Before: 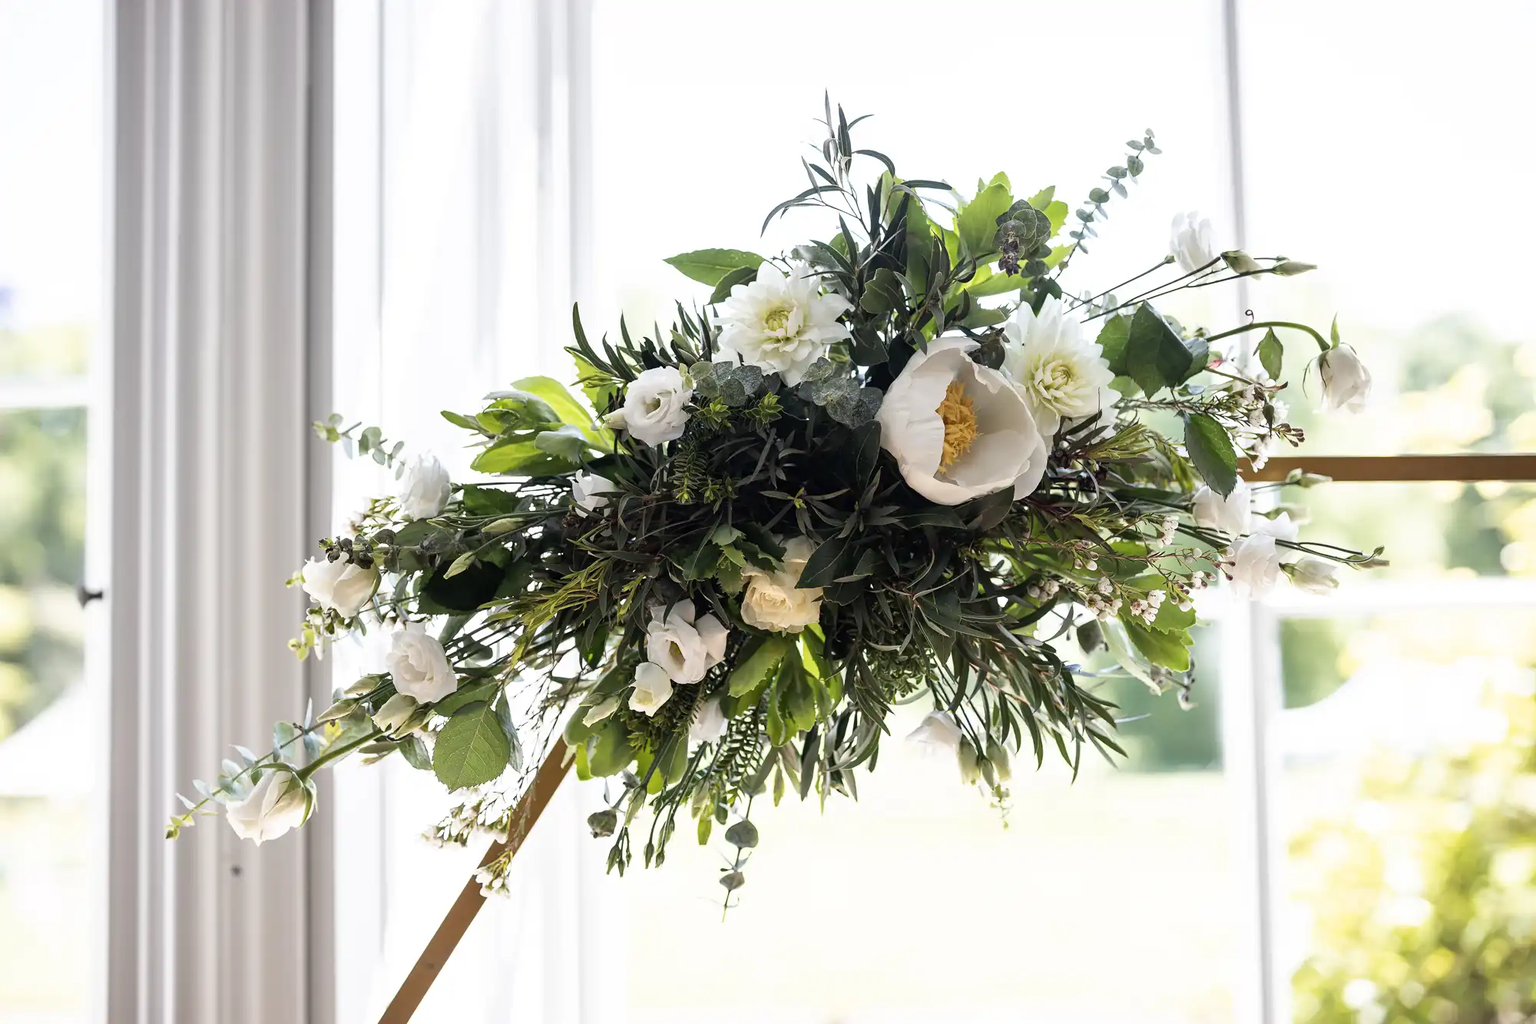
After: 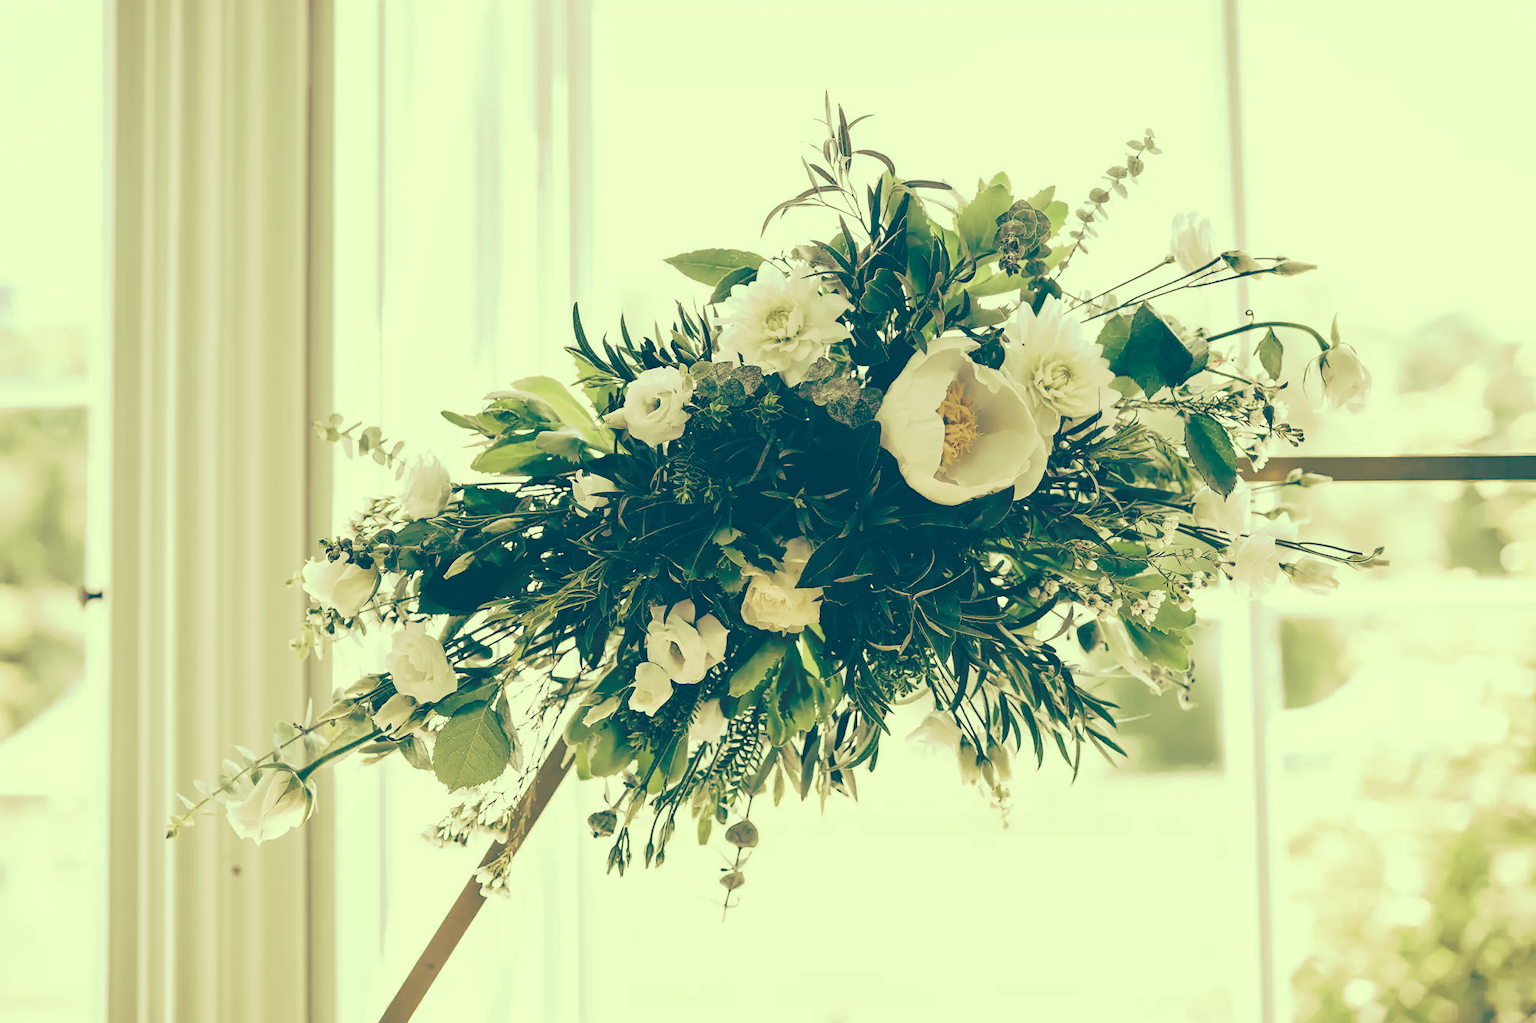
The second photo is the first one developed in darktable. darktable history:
tone curve: curves: ch0 [(0, 0) (0.003, 0.199) (0.011, 0.199) (0.025, 0.199) (0.044, 0.205) (0.069, 0.215) (0.1, 0.225) (0.136, 0.235) (0.177, 0.25) (0.224, 0.275) (0.277, 0.335) (0.335, 0.413) (0.399, 0.508) (0.468, 0.592) (0.543, 0.671) (0.623, 0.734) (0.709, 0.799) (0.801, 0.851) (0.898, 0.895) (1, 1)], preserve colors none
color look up table: target L [88.97, 92.72, 81.05, 70.03, 68.99, 58.12, 43.91, 47.13, 20.27, 201.17, 81.95, 75.04, 70.18, 62.7, 59.61, 62.45, 52.71, 53.78, 45.87, 45.71, 28.07, 14.83, 5.426, 96.97, 91.24, 73.23, 75.97, 71.37, 89.01, 69.92, 68.41, 65.24, 72.76, 51.28, 54.74, 43.5, 40.84, 38.04, 33.09, 17.64, 28.28, 12.37, 4.246, 83.79, 70.4, 66.26, 43.83, 49.25, 18.68], target a [-23.49, -15.82, -50.87, -55.38, -26.46, -52.76, -35.03, -29.56, -44.44, 0, -3.744, -7.246, 15.52, 24.72, 7.139, 33.6, 1.043, 15.54, 24.26, 36.94, -9.183, -23.84, -11.96, -10.3, -6.06, -12.44, 11.27, -17.8, -3.775, 20.43, -0.268, -5.756, 6.046, 5.52, 12.69, -4.125, 5.251, 28.12, -5.689, -49.18, 8.271, -33.64, -7.767, -56.38, -34.06, -39.12, -23.23, -7.735, -43.11], target b [60.11, 49.36, 57.66, 38.06, 42.51, 38.68, 21.94, 19.7, -9.465, -0.001, 44.79, 61.64, 48.3, 49.27, 37.57, 33.43, 21.87, 25.99, 27.62, 25.21, 3.219, -18.14, -33.35, 35.59, 35.99, 37.75, 37.67, 12.07, 36.74, 30, 29.2, 0.336, 13.13, 5.665, 14.27, -5.346, 5.766, 5.371, 2.555, -15.73, -18.27, -26.57, -35.9, 27.94, 35.75, 12.74, 9.221, 8.774, -14.48], num patches 49
